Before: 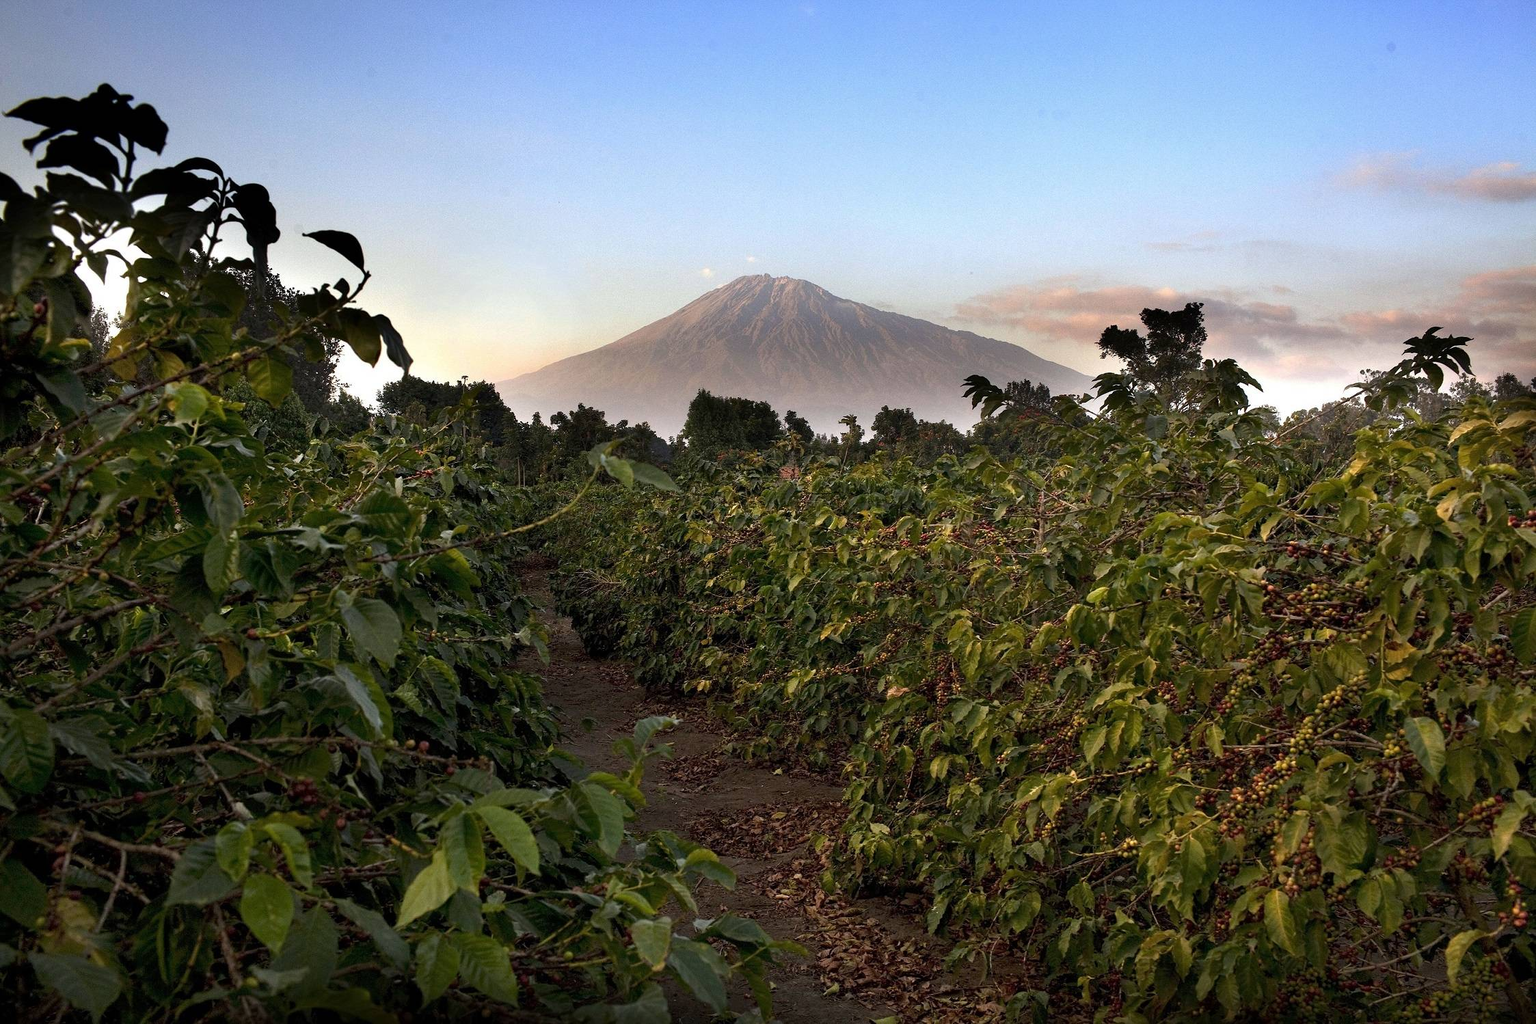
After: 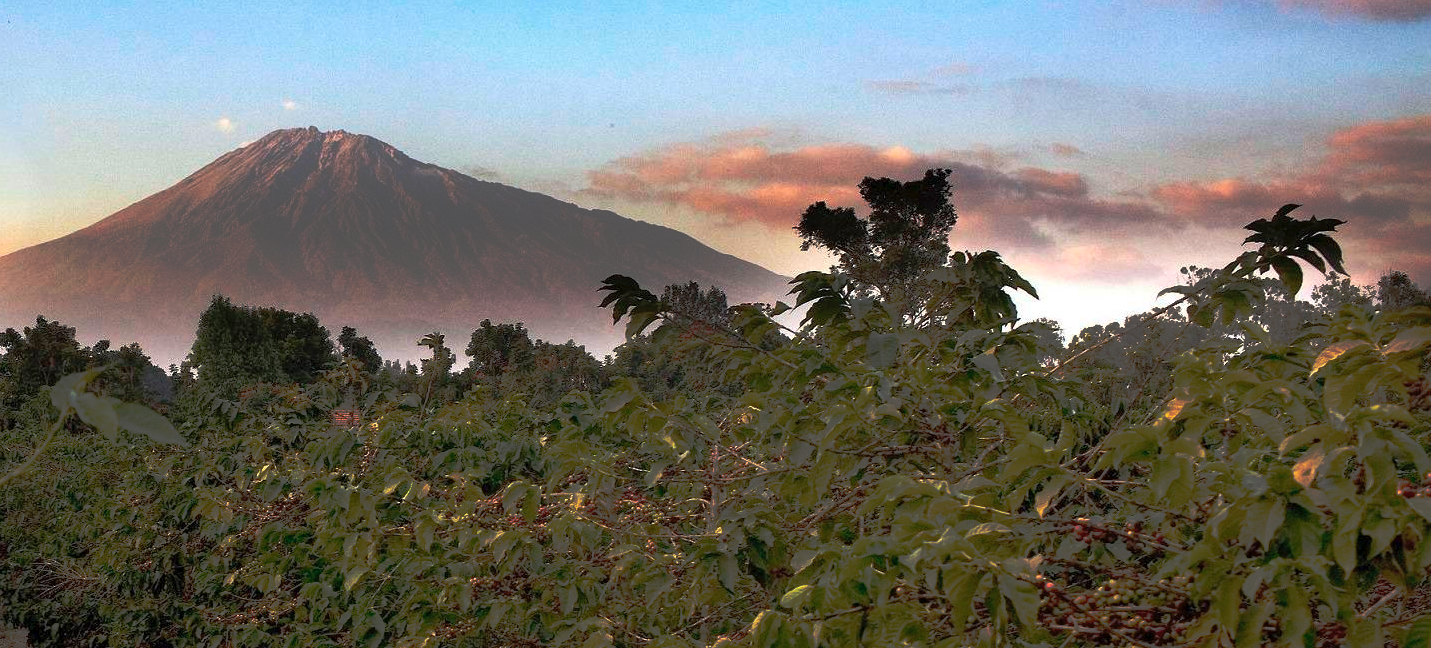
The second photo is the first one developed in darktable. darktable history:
crop: left 36.005%, top 18.293%, right 0.31%, bottom 38.444%
tone curve: curves: ch0 [(0, 0) (0.003, 0.032) (0.53, 0.368) (0.901, 0.866) (1, 1)], preserve colors none
